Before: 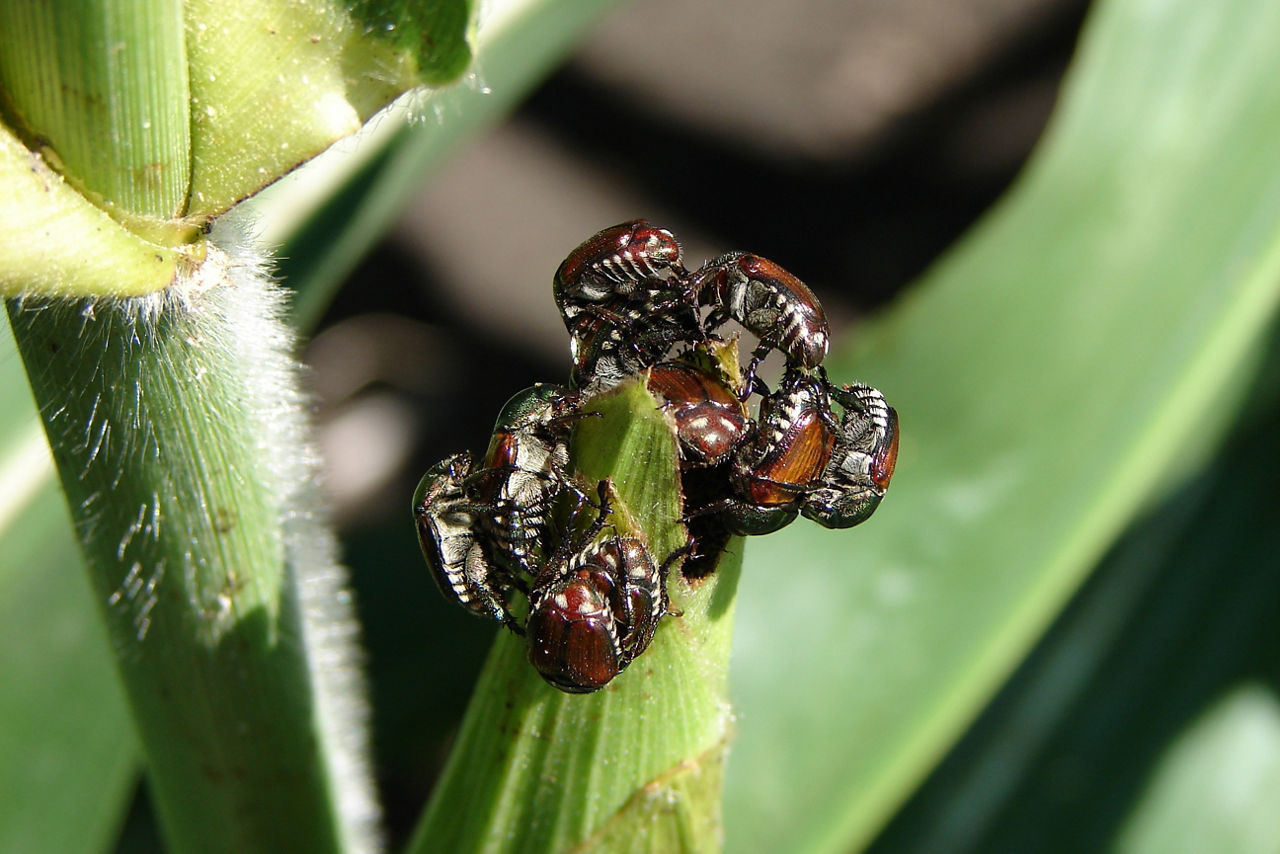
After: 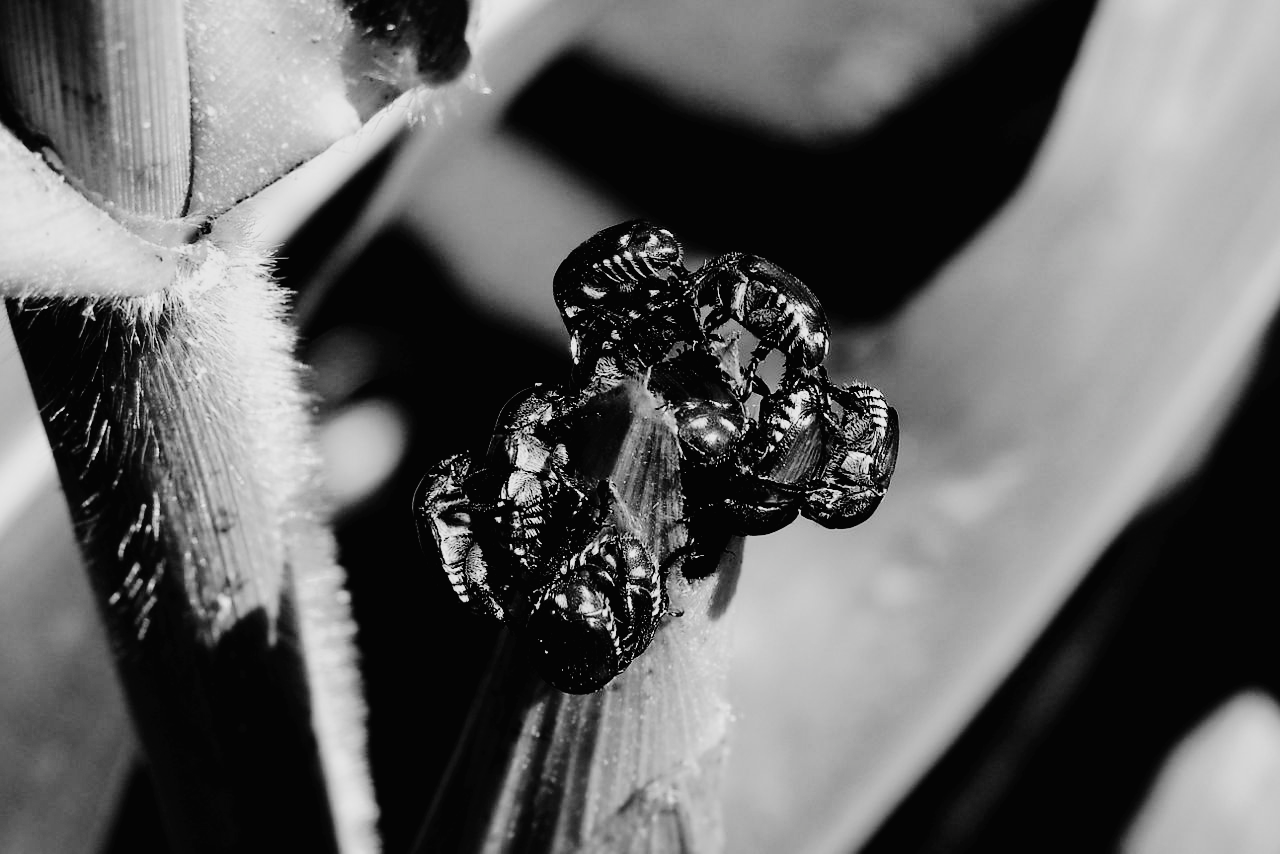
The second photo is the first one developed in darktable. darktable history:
color balance rgb: perceptual saturation grading › global saturation 20%, perceptual saturation grading › highlights 2.68%, perceptual saturation grading › shadows 50%
color calibration: output gray [0.253, 0.26, 0.487, 0], gray › normalize channels true, illuminant same as pipeline (D50), adaptation XYZ, x 0.346, y 0.359, gamut compression 0
filmic rgb: black relative exposure -3.31 EV, white relative exposure 3.45 EV, hardness 2.36, contrast 1.103
tone curve: curves: ch0 [(0, 0) (0.003, 0.018) (0.011, 0.021) (0.025, 0.028) (0.044, 0.039) (0.069, 0.05) (0.1, 0.06) (0.136, 0.081) (0.177, 0.117) (0.224, 0.161) (0.277, 0.226) (0.335, 0.315) (0.399, 0.421) (0.468, 0.53) (0.543, 0.627) (0.623, 0.726) (0.709, 0.789) (0.801, 0.859) (0.898, 0.924) (1, 1)], preserve colors none
